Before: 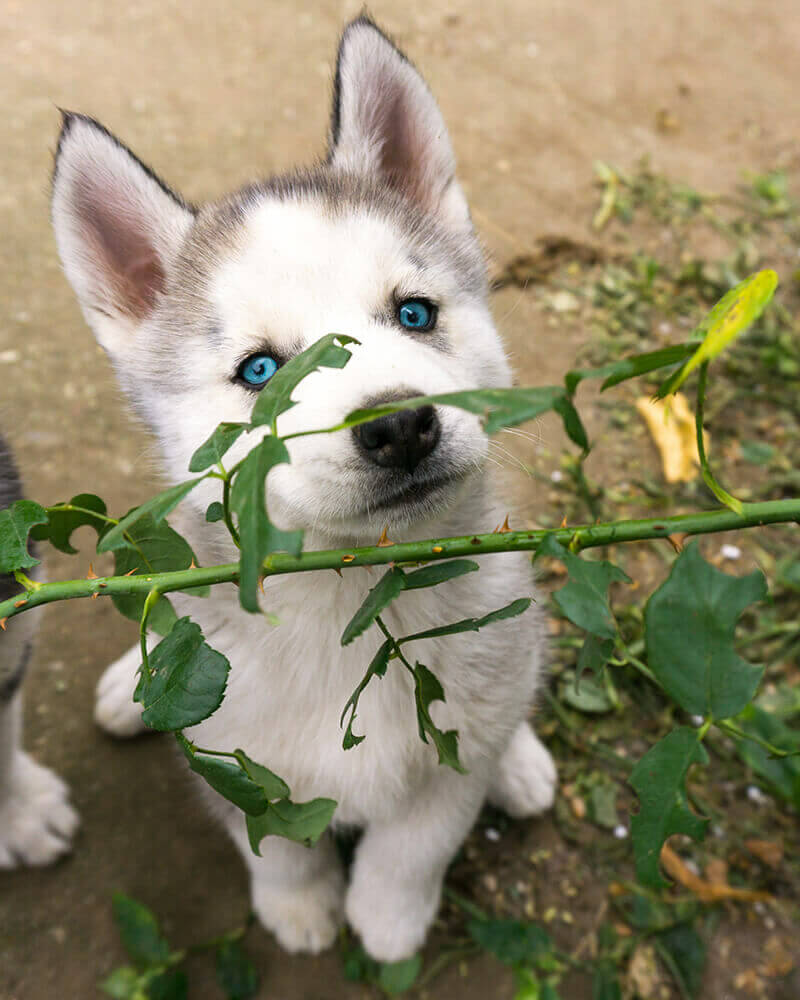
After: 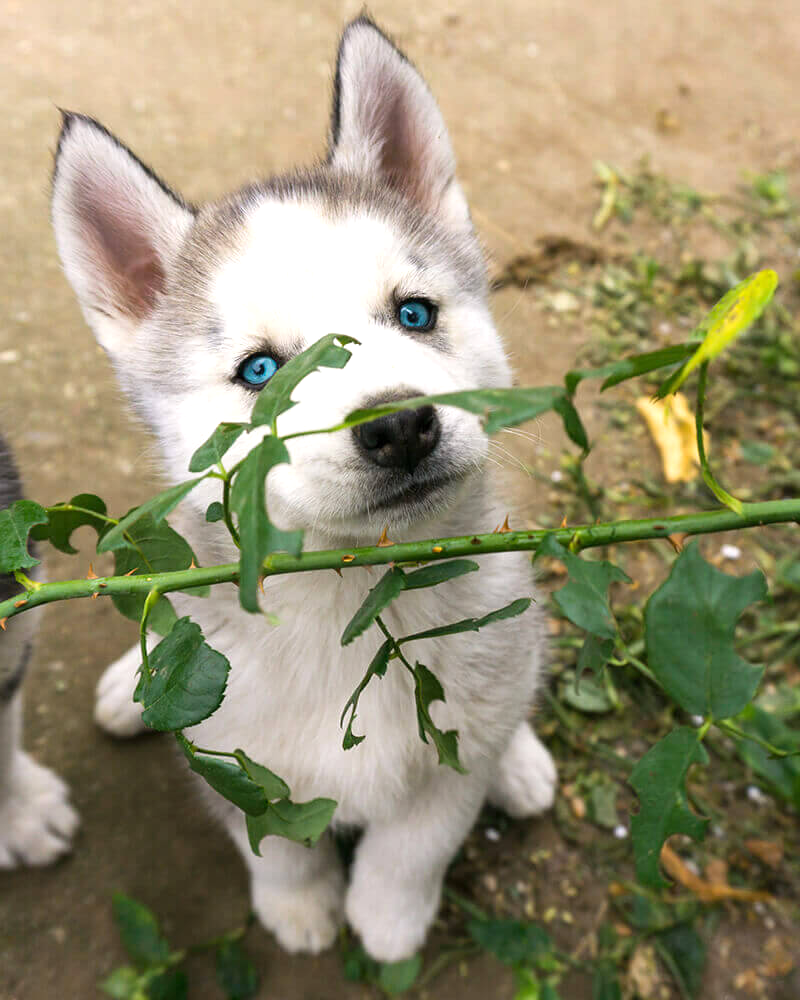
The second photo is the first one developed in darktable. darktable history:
exposure: exposure 0.236 EV, compensate highlight preservation false
white balance: red 1, blue 1
